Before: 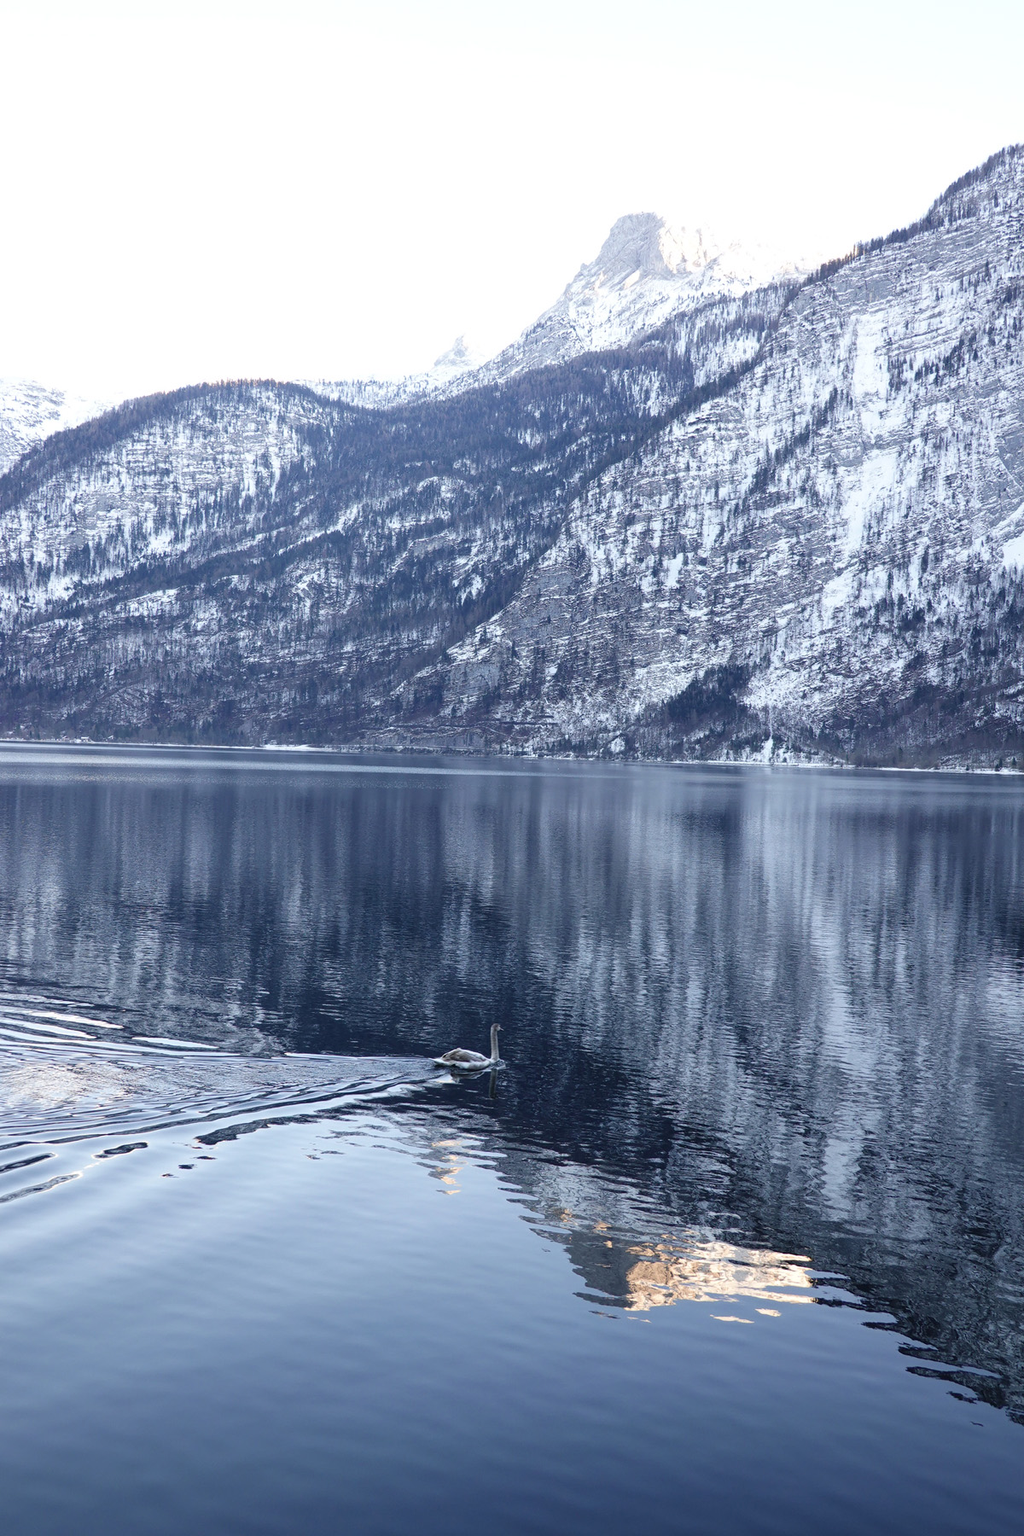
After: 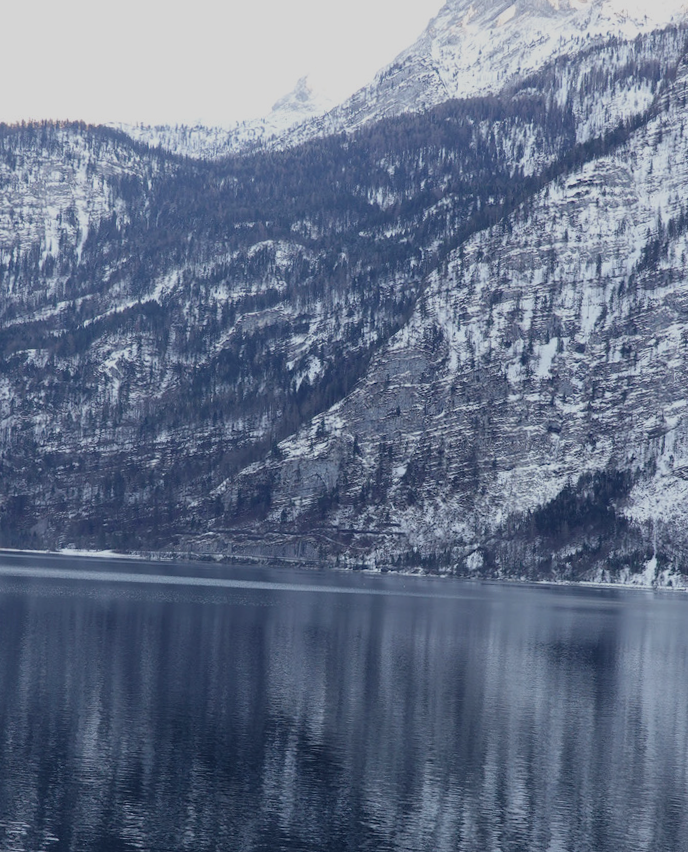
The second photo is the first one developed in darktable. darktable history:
crop: left 20.932%, top 15.471%, right 21.848%, bottom 34.081%
rotate and perspective: rotation 1.57°, crop left 0.018, crop right 0.982, crop top 0.039, crop bottom 0.961
exposure: exposure -0.582 EV, compensate highlight preservation false
